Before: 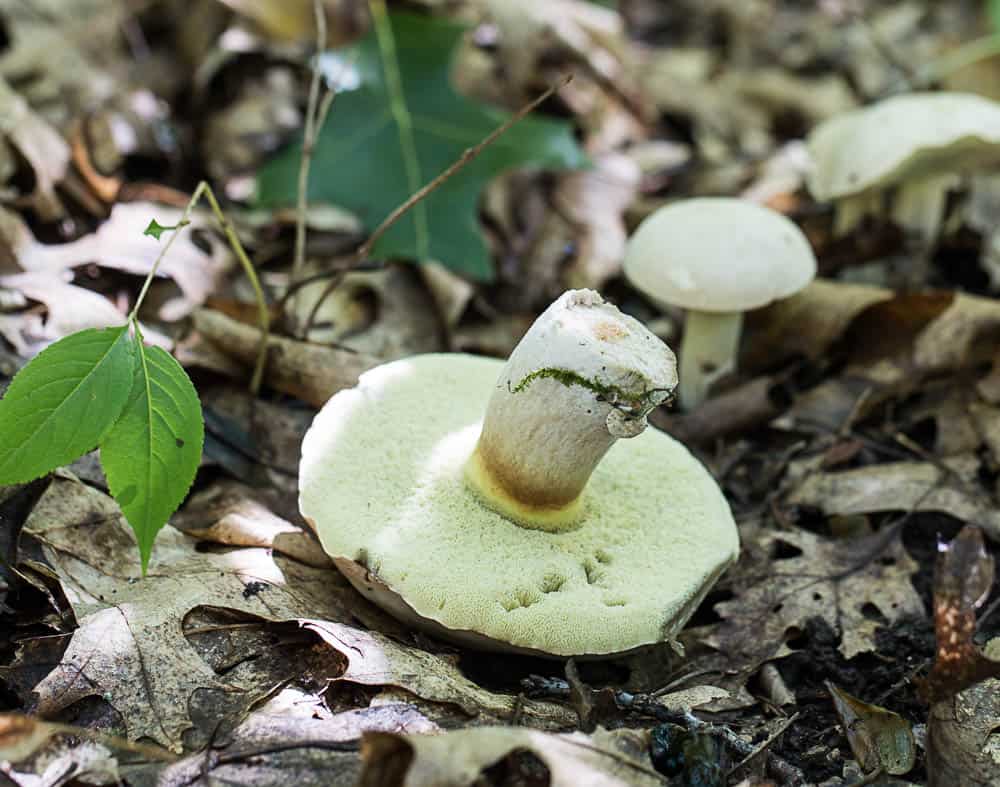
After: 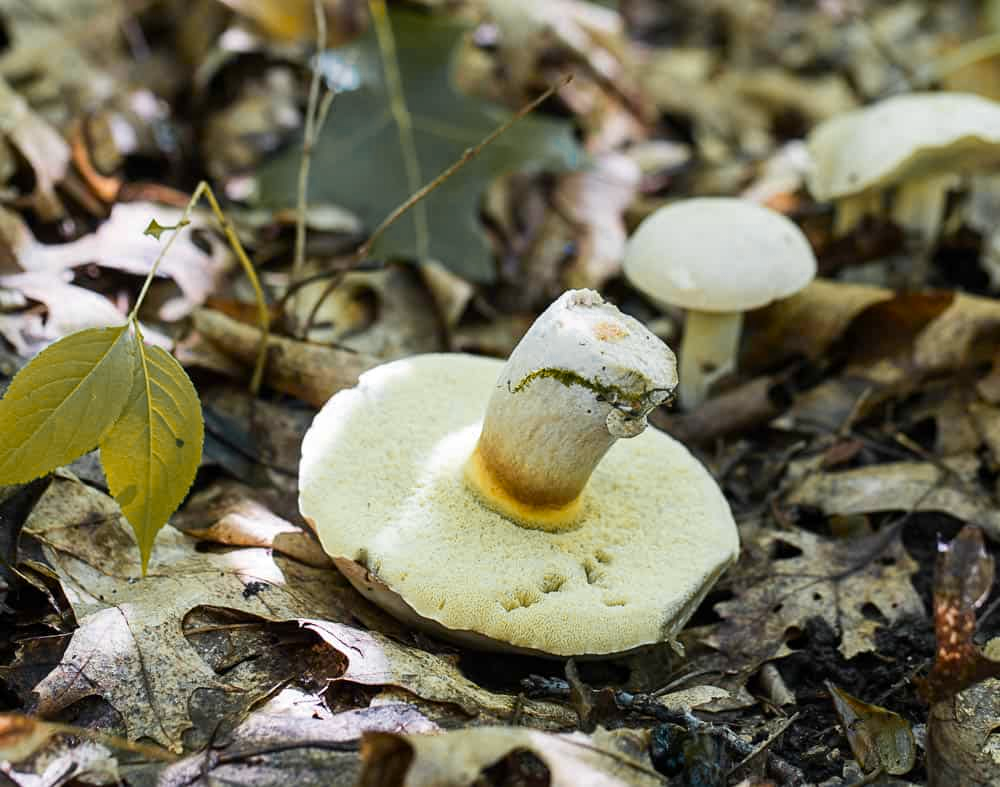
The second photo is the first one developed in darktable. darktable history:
color zones: curves: ch0 [(0, 0.499) (0.143, 0.5) (0.286, 0.5) (0.429, 0.476) (0.571, 0.284) (0.714, 0.243) (0.857, 0.449) (1, 0.499)]; ch1 [(0, 0.532) (0.143, 0.645) (0.286, 0.696) (0.429, 0.211) (0.571, 0.504) (0.714, 0.493) (0.857, 0.495) (1, 0.532)]; ch2 [(0, 0.5) (0.143, 0.5) (0.286, 0.427) (0.429, 0.324) (0.571, 0.5) (0.714, 0.5) (0.857, 0.5) (1, 0.5)]
